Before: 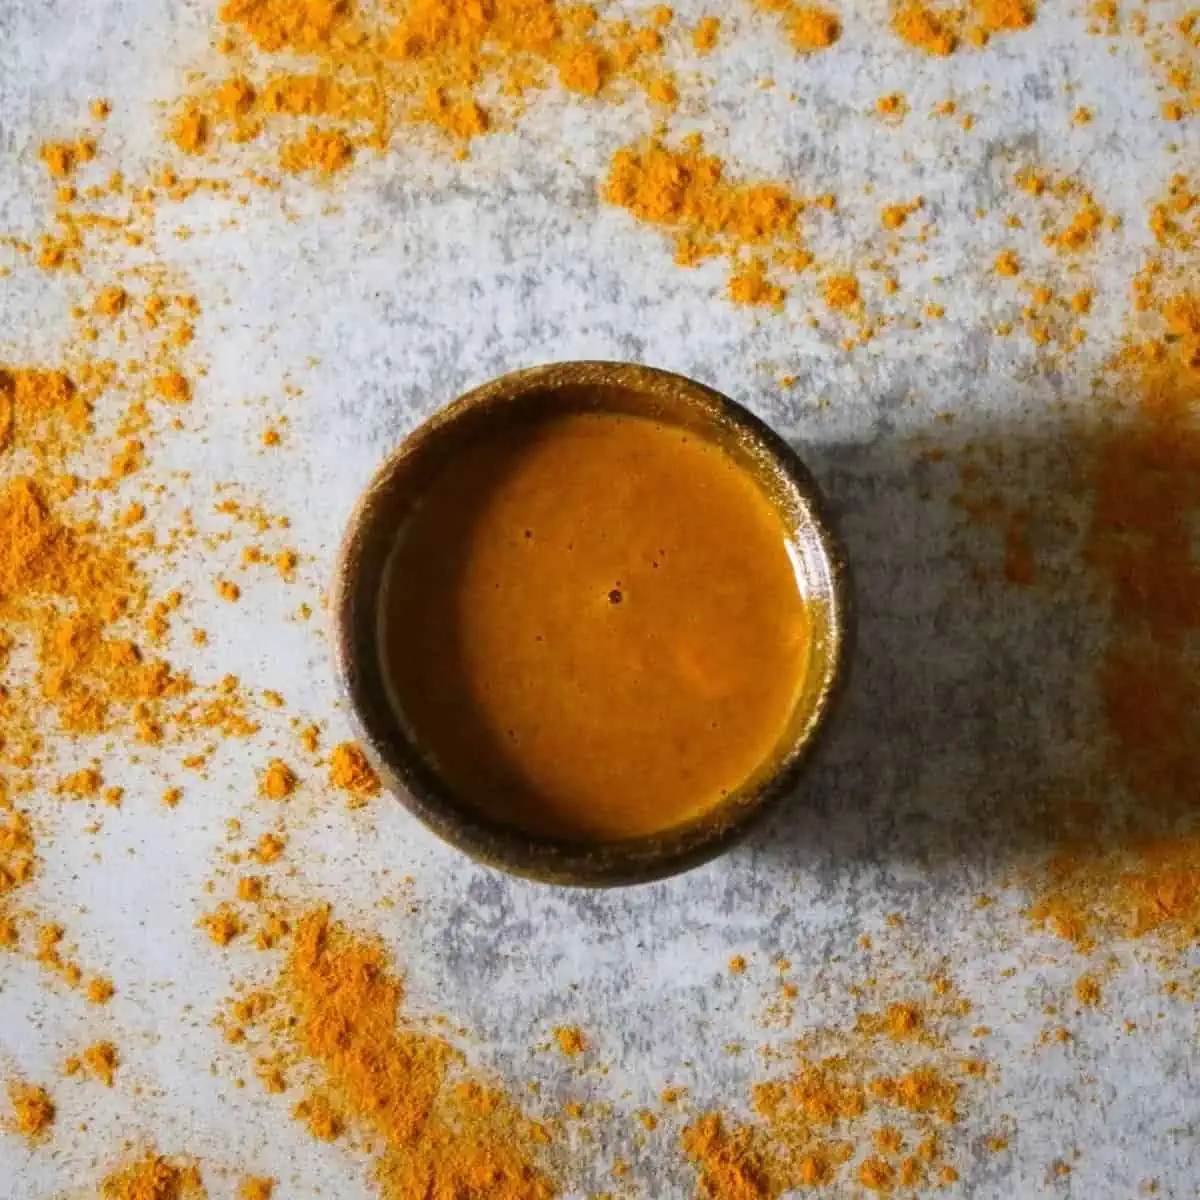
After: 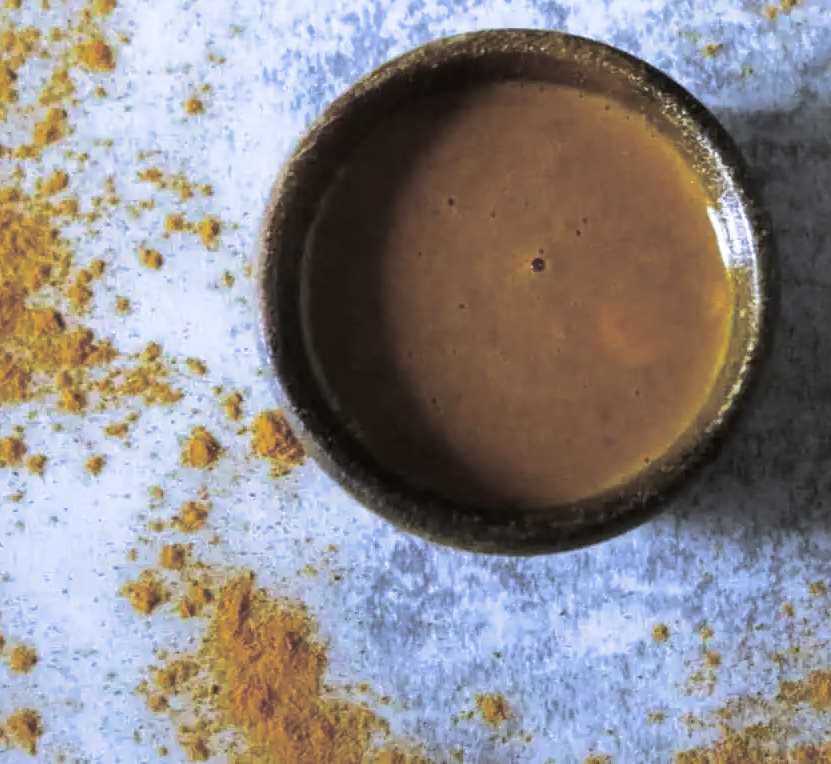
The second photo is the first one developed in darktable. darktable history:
white balance: red 0.871, blue 1.249
split-toning: shadows › hue 43.2°, shadows › saturation 0, highlights › hue 50.4°, highlights › saturation 1
crop: left 6.488%, top 27.668%, right 24.183%, bottom 8.656%
